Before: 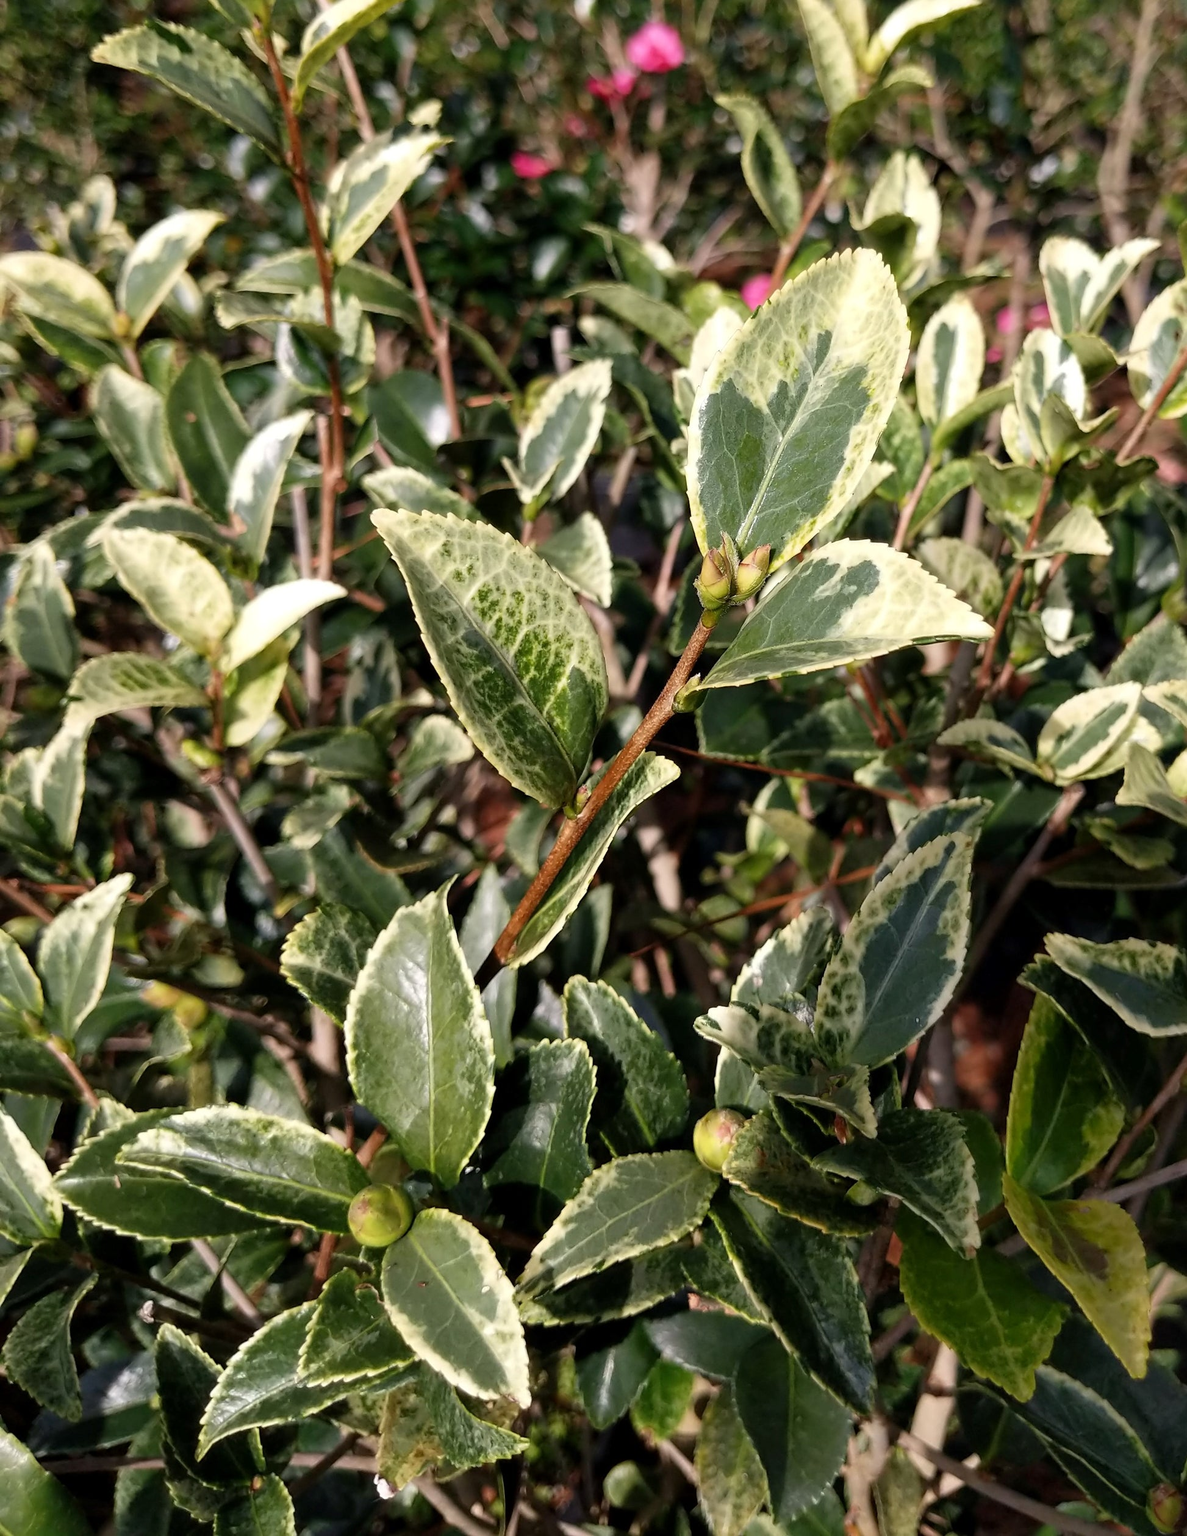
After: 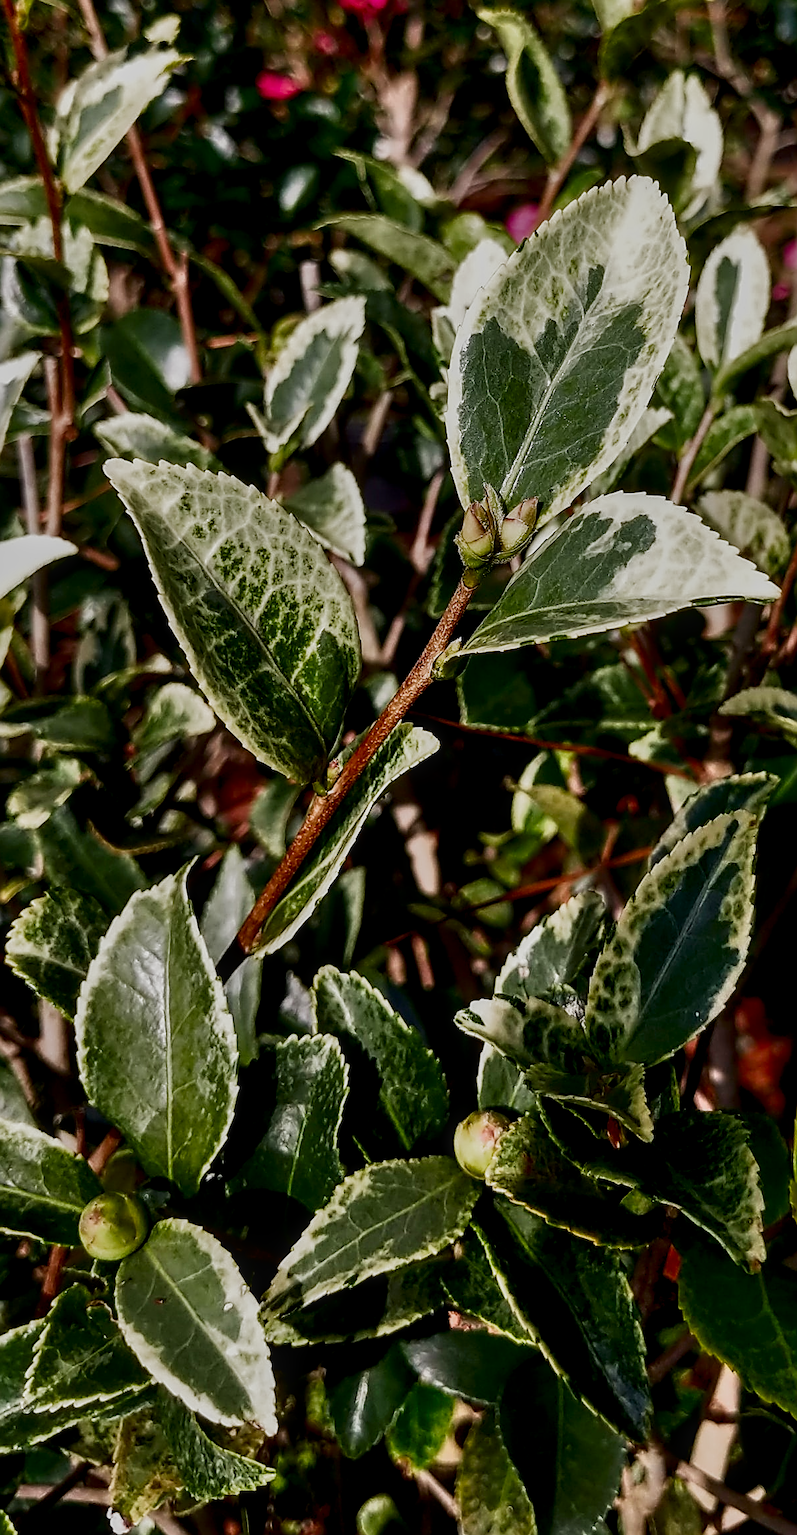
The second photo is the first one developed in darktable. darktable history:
crop and rotate: left 23.23%, top 5.64%, right 14.882%, bottom 2.272%
local contrast: on, module defaults
sharpen: amount 0.738
exposure: exposure -0.013 EV, compensate highlight preservation false
contrast brightness saturation: brightness -0.505
shadows and highlights: low approximation 0.01, soften with gaussian
filmic rgb: black relative exposure -11.32 EV, white relative exposure 3.26 EV, hardness 6.8, add noise in highlights 0, color science v3 (2019), use custom middle-gray values true, contrast in highlights soft
